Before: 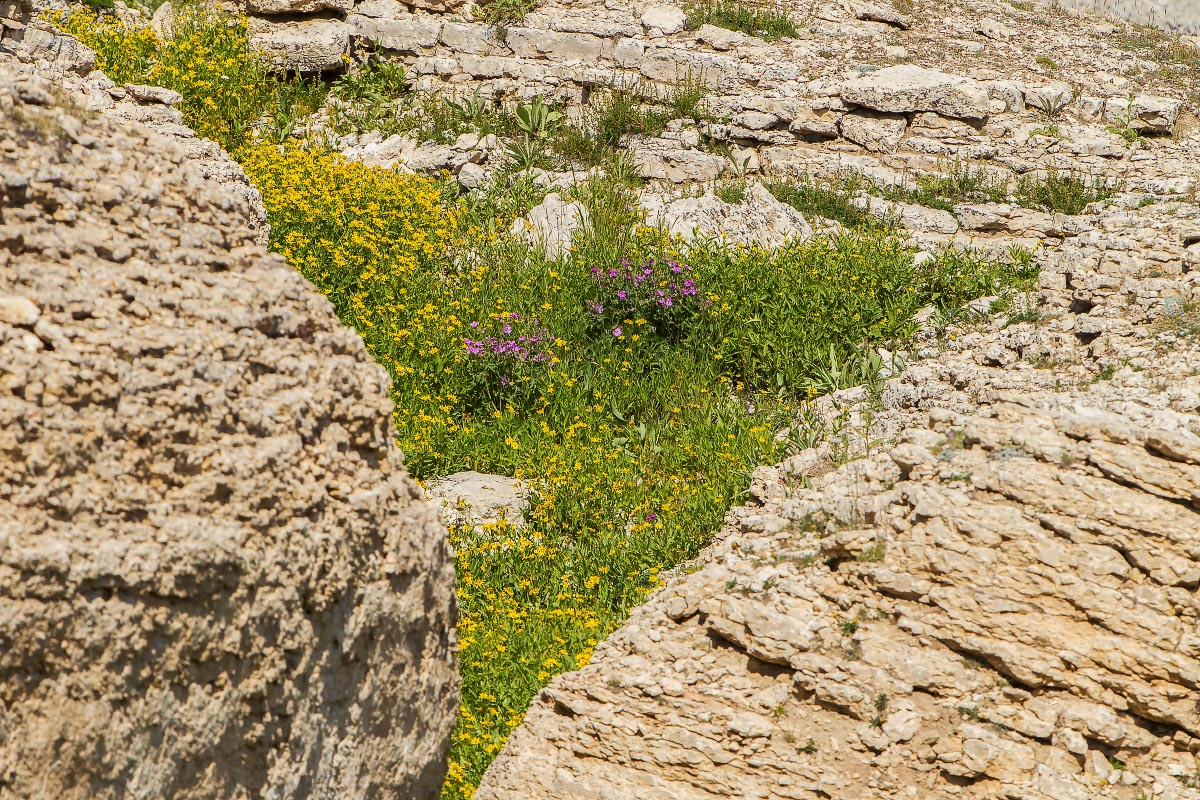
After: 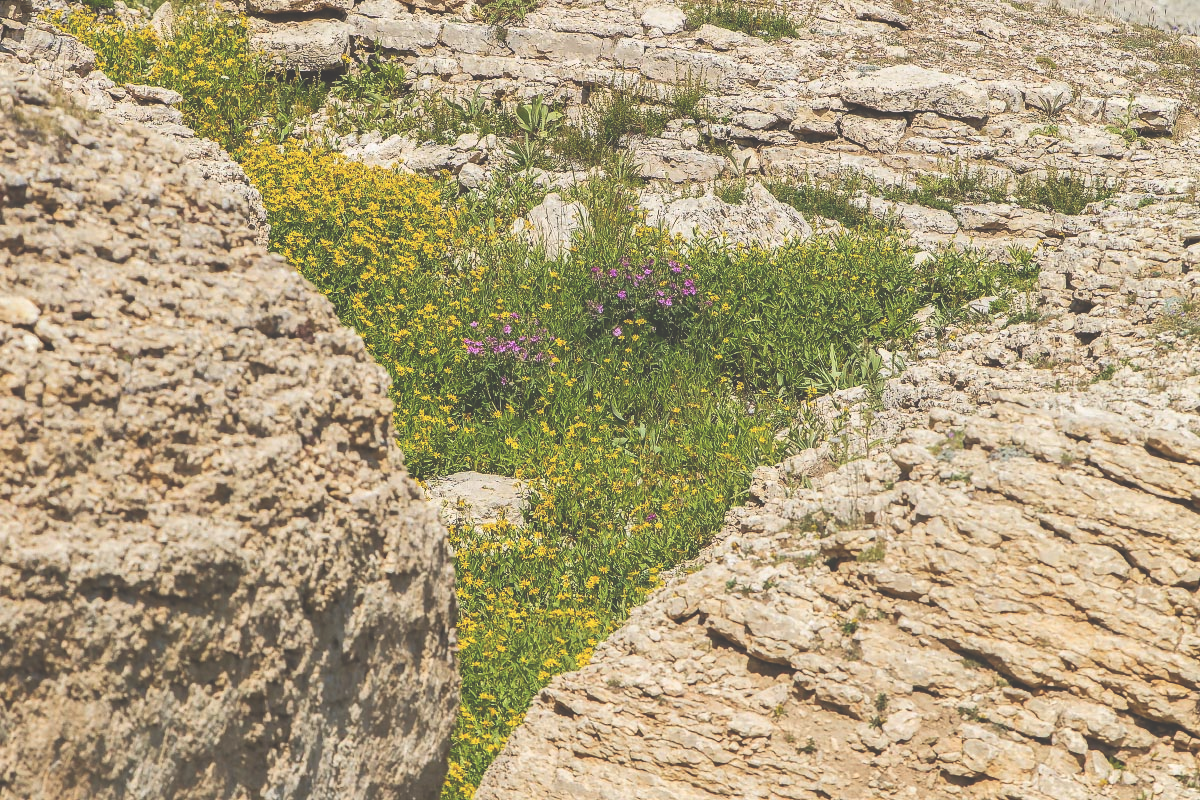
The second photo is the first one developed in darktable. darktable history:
exposure: black level correction -0.042, exposure 0.065 EV, compensate highlight preservation false
